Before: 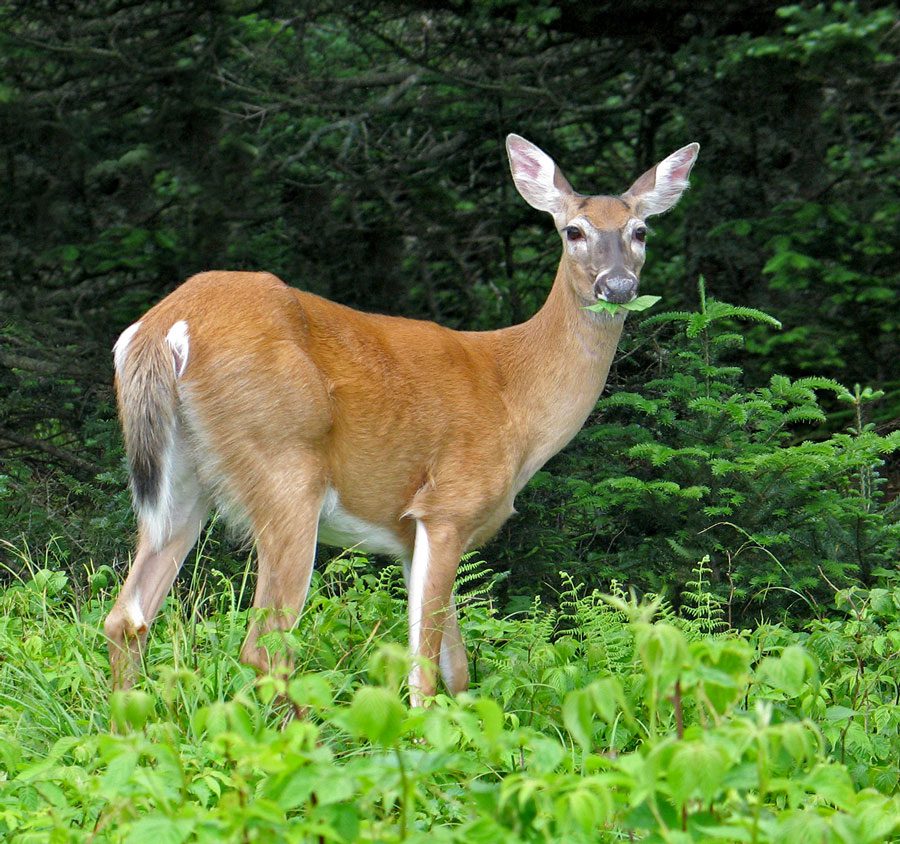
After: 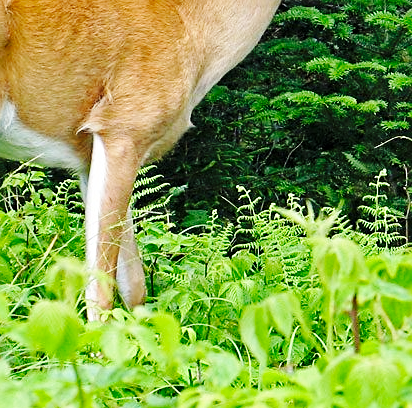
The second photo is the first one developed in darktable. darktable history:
crop: left 35.976%, top 45.819%, right 18.162%, bottom 5.807%
sharpen: on, module defaults
base curve: curves: ch0 [(0, 0) (0.036, 0.025) (0.121, 0.166) (0.206, 0.329) (0.605, 0.79) (1, 1)], preserve colors none
